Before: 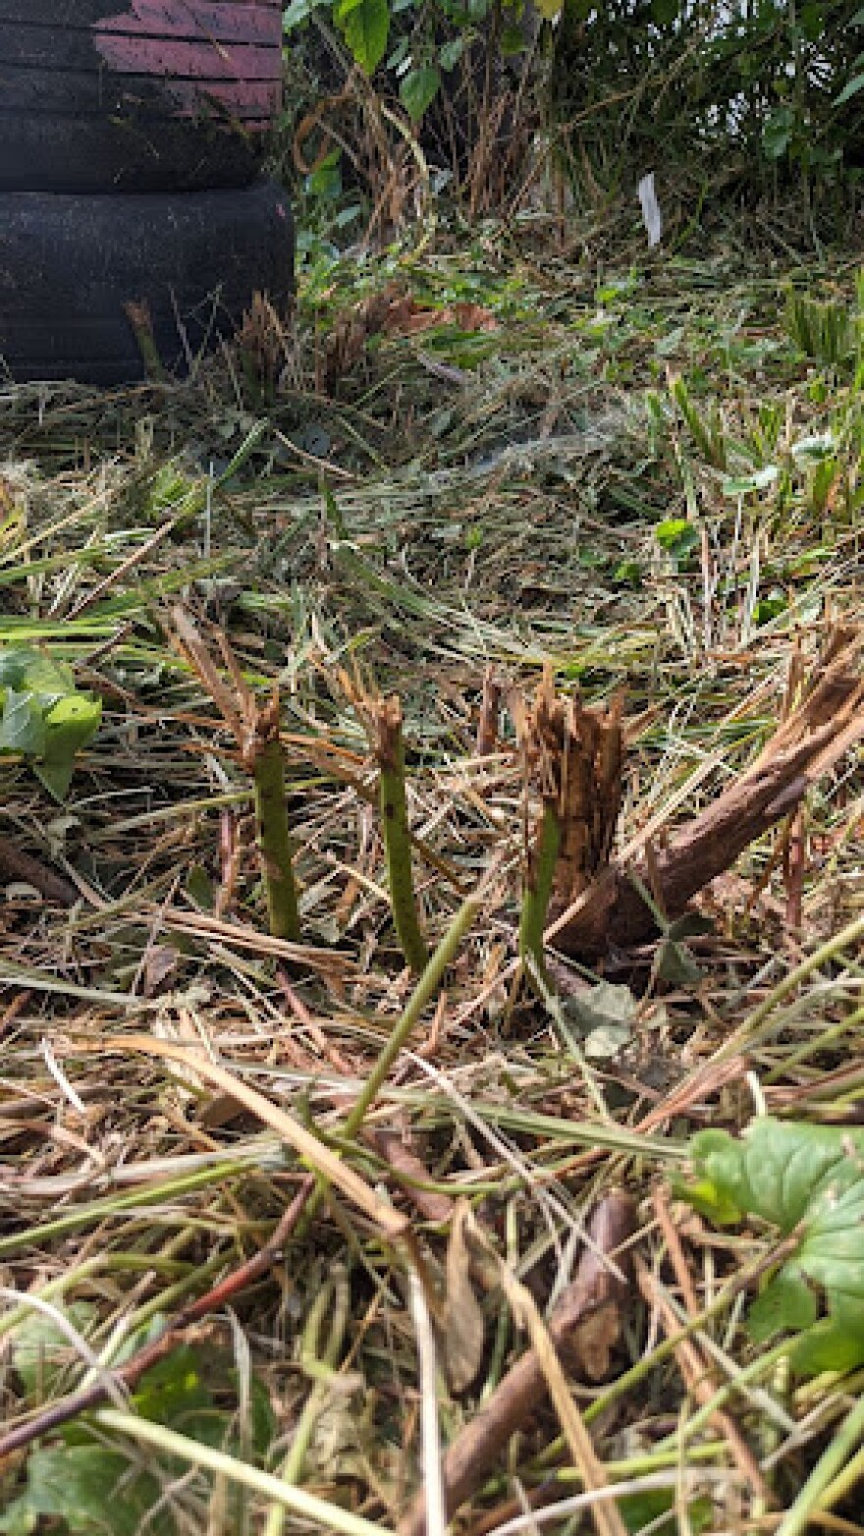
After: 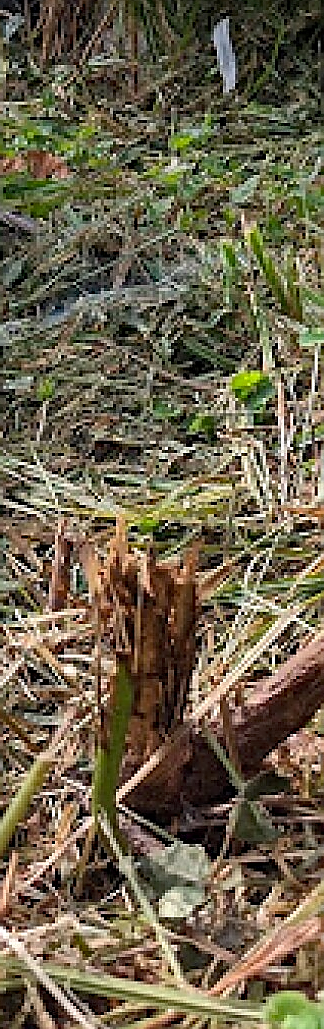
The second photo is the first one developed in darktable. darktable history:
haze removal: strength 0.402, distance 0.218, adaptive false
sharpen: radius 1.349, amount 1.256, threshold 0.81
crop and rotate: left 49.807%, top 10.124%, right 13.279%, bottom 24.053%
